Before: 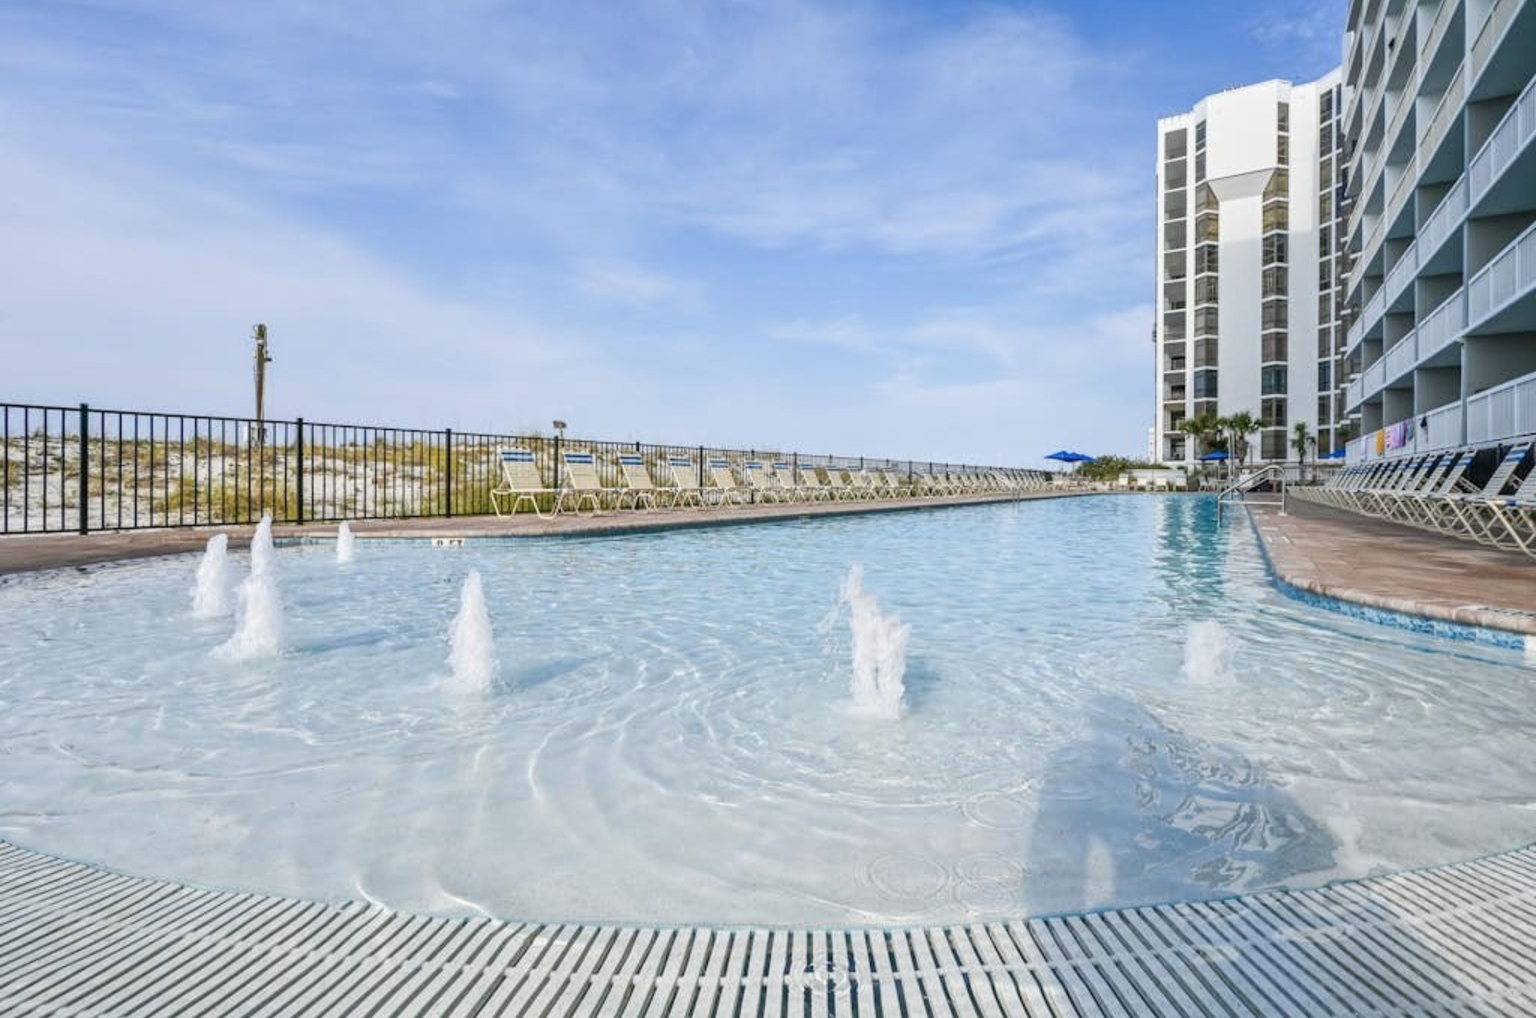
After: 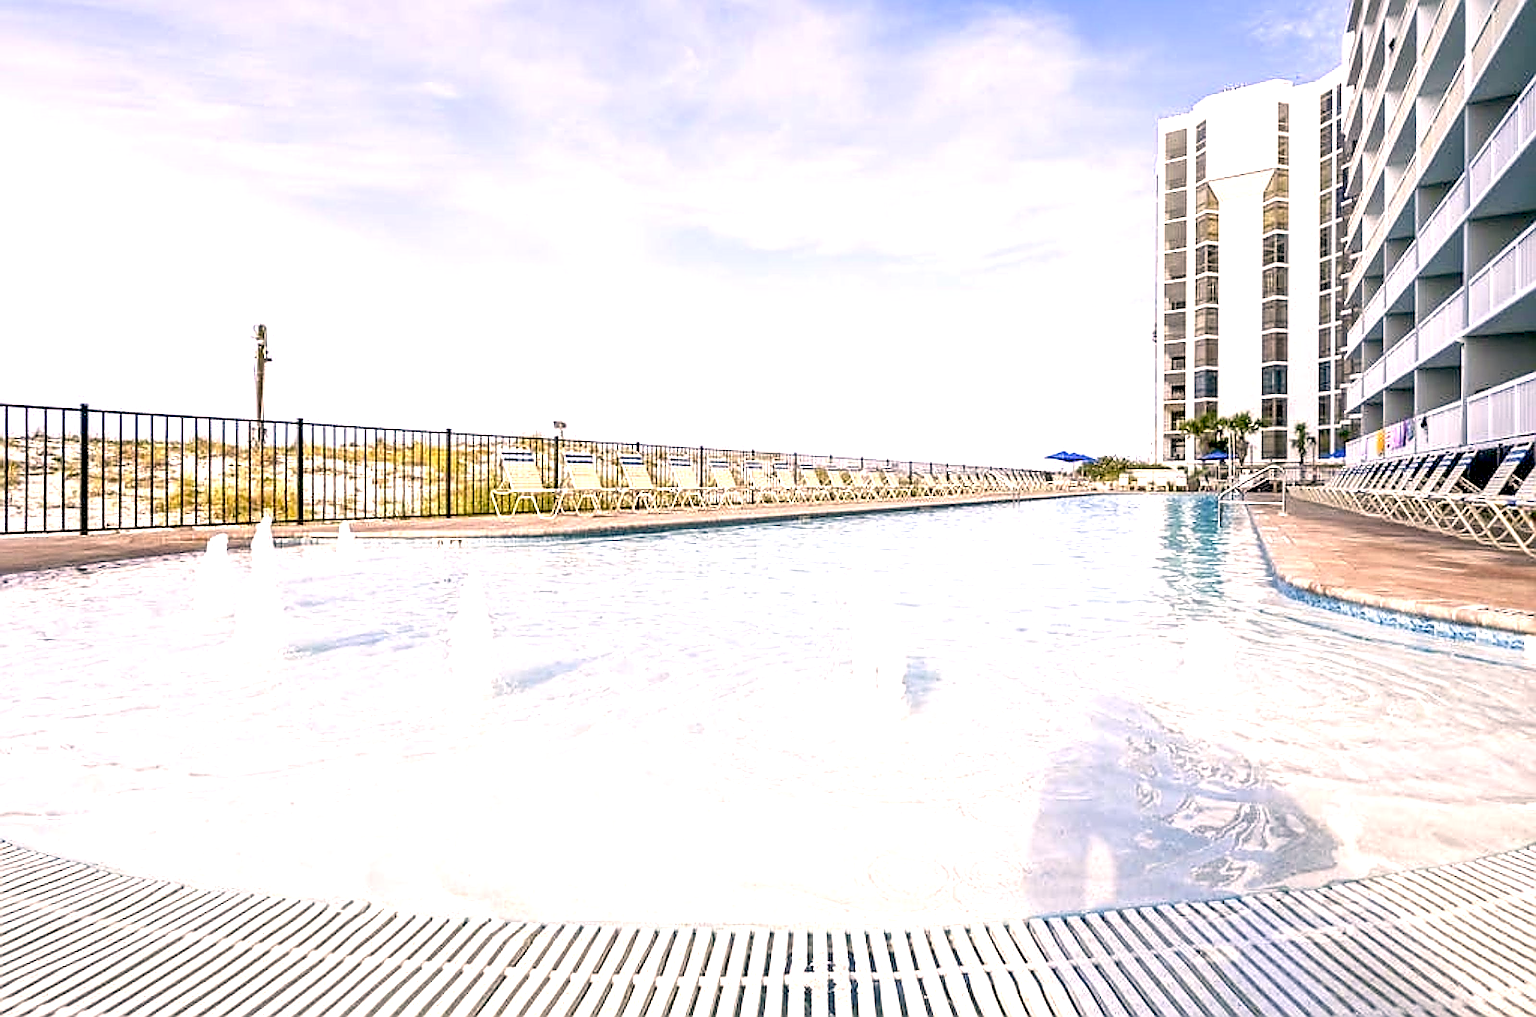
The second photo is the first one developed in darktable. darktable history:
sharpen: amount 1.861
exposure: black level correction 0.011, exposure 1.088 EV, compensate exposure bias true, compensate highlight preservation false
color correction: highlights a* 11.96, highlights b* 11.58
